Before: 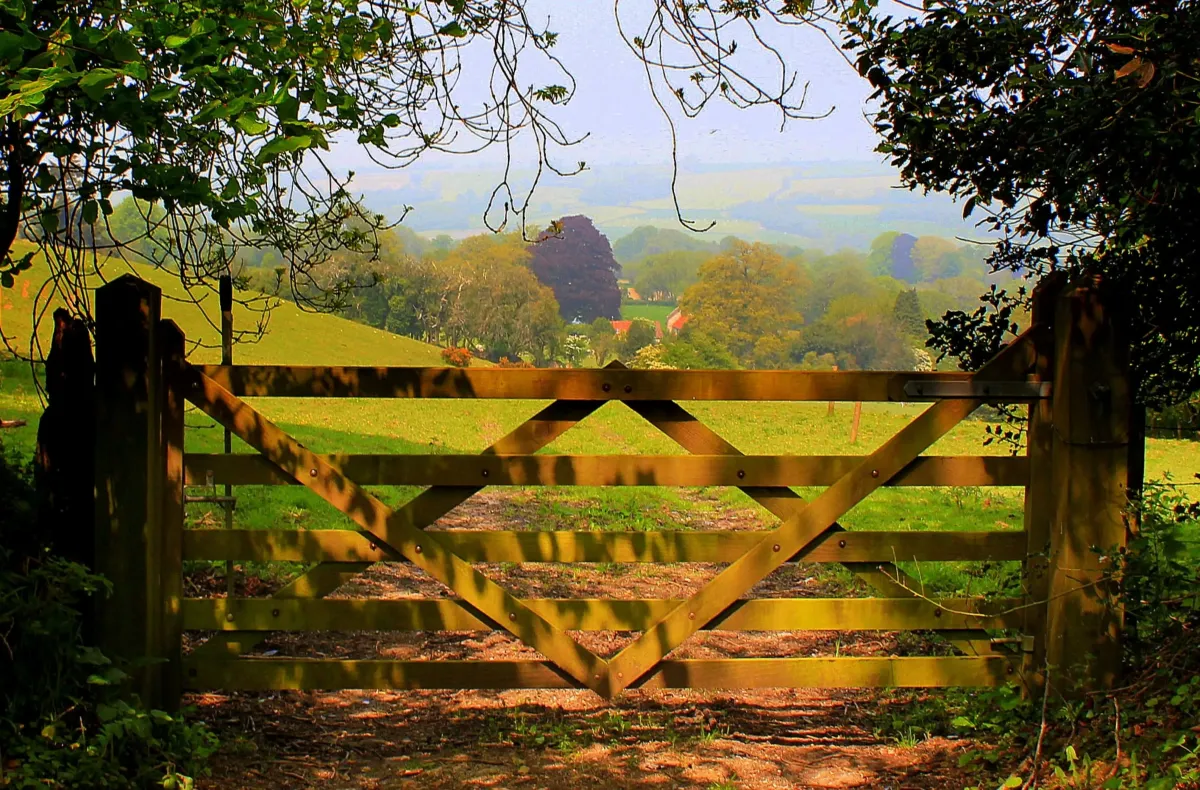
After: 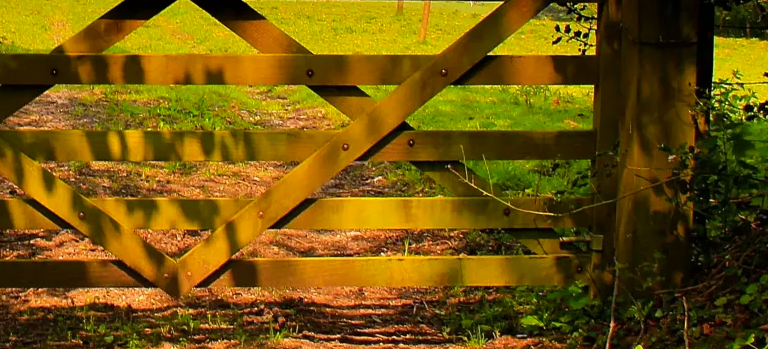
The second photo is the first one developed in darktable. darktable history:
crop and rotate: left 35.996%, top 50.776%, bottom 4.966%
color balance rgb: shadows lift › hue 87.93°, linear chroma grading › global chroma 0.446%, perceptual saturation grading › global saturation 0.769%, global vibrance 24.987%, contrast 10.21%
